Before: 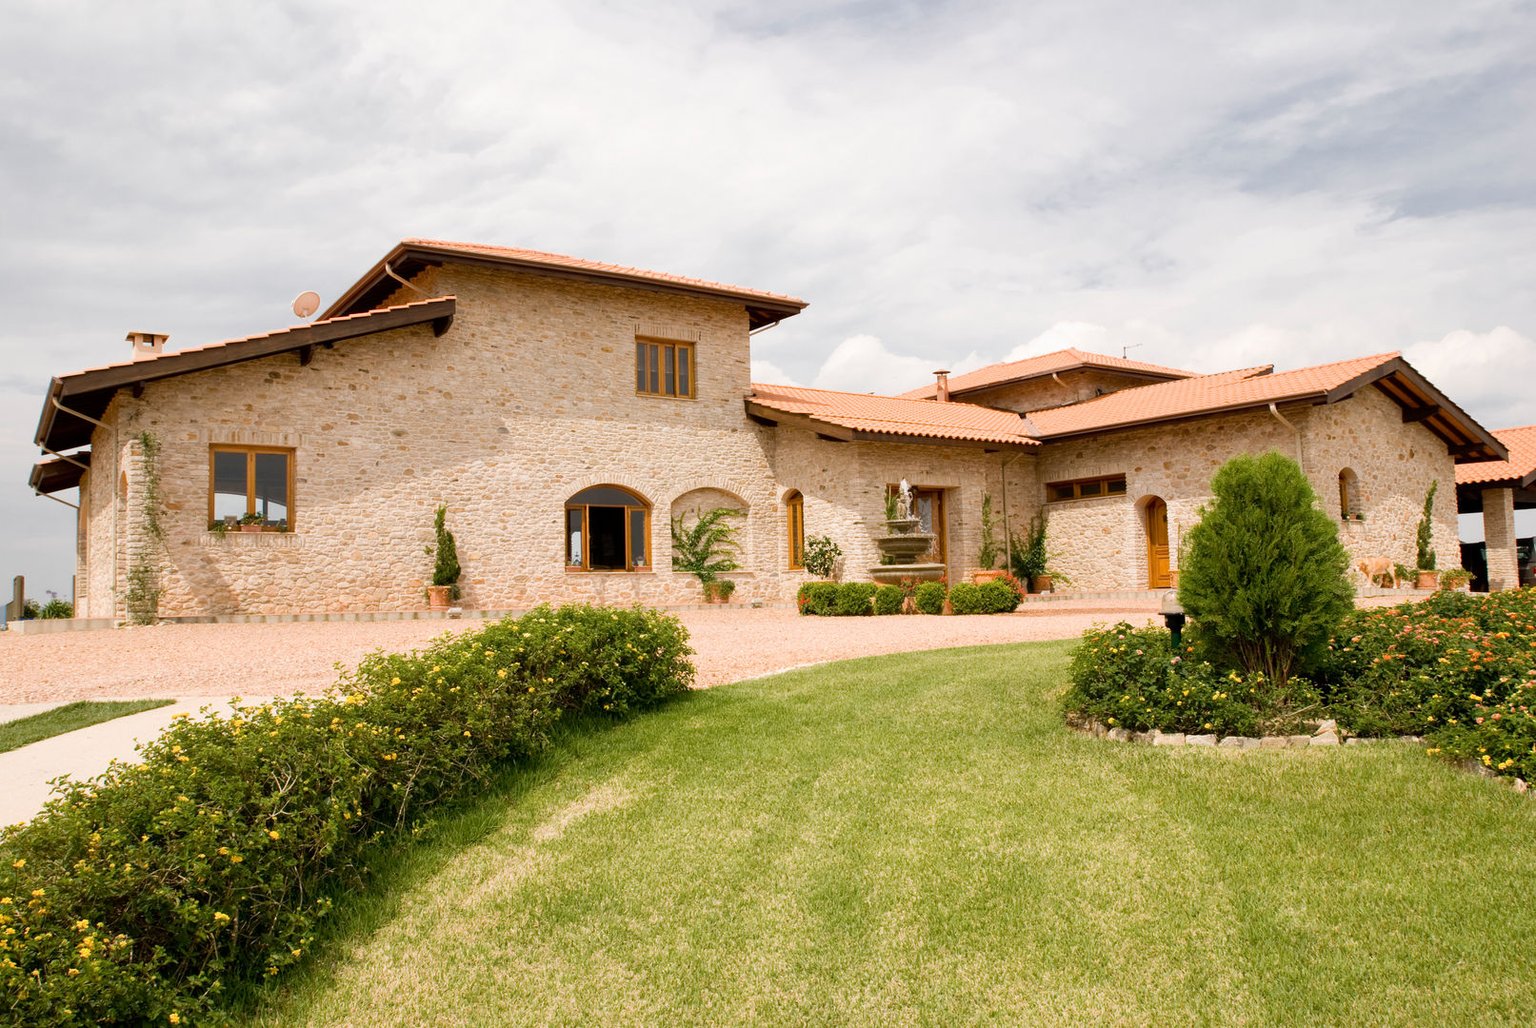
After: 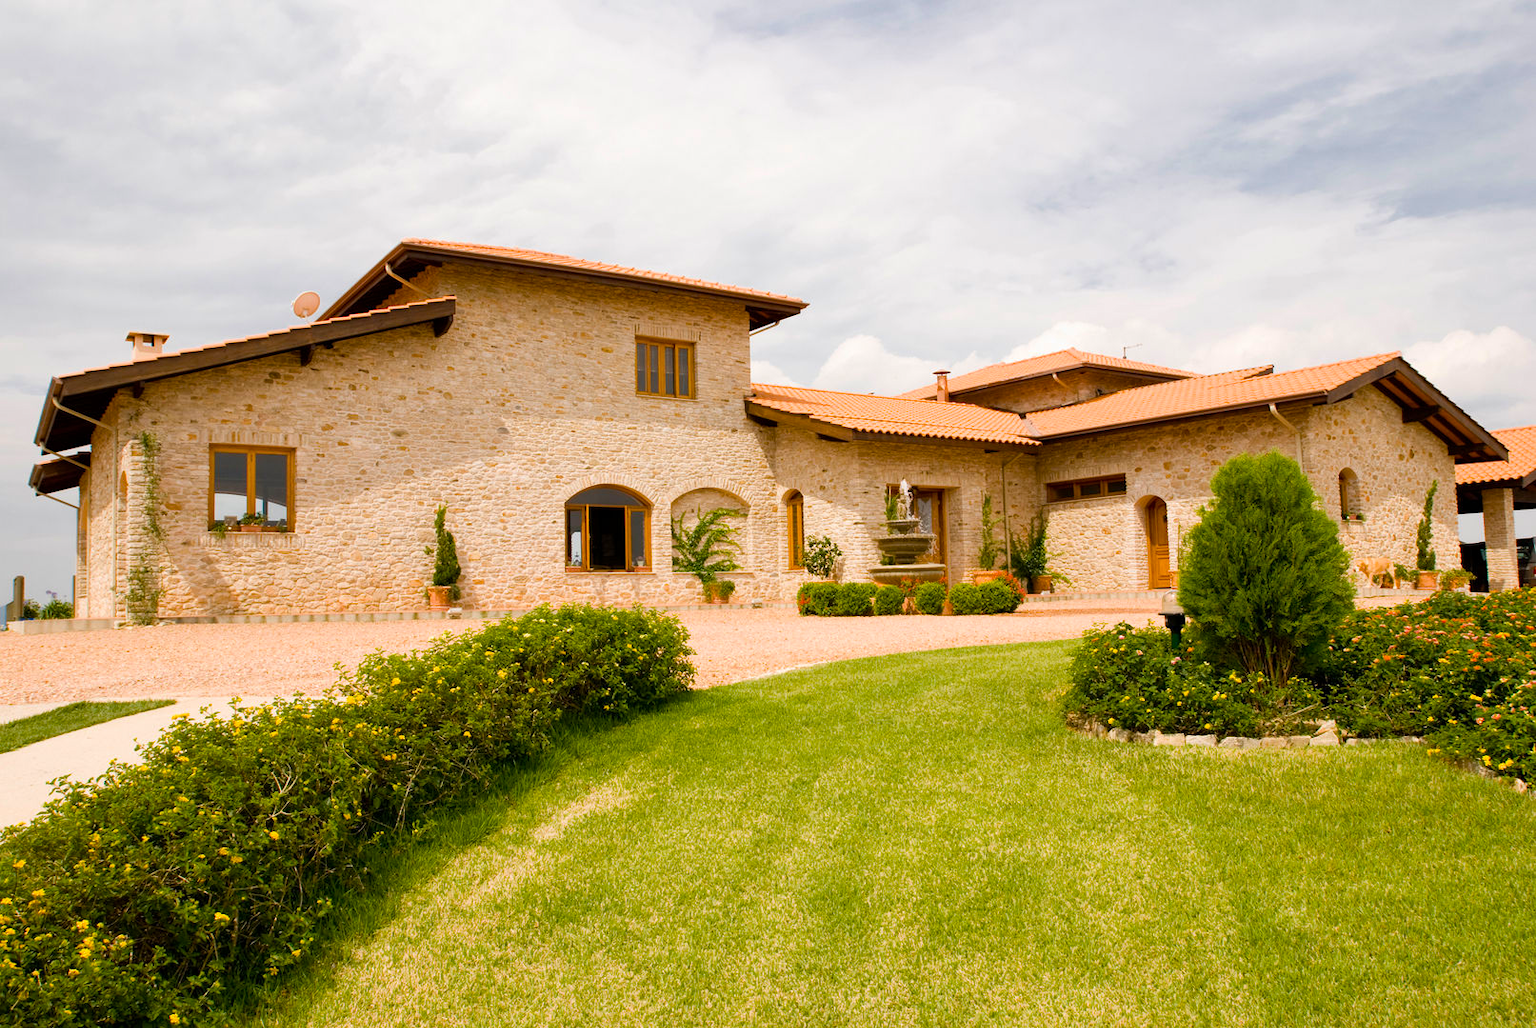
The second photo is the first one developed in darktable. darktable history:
color balance rgb: perceptual saturation grading › global saturation 25.812%, global vibrance 20%
